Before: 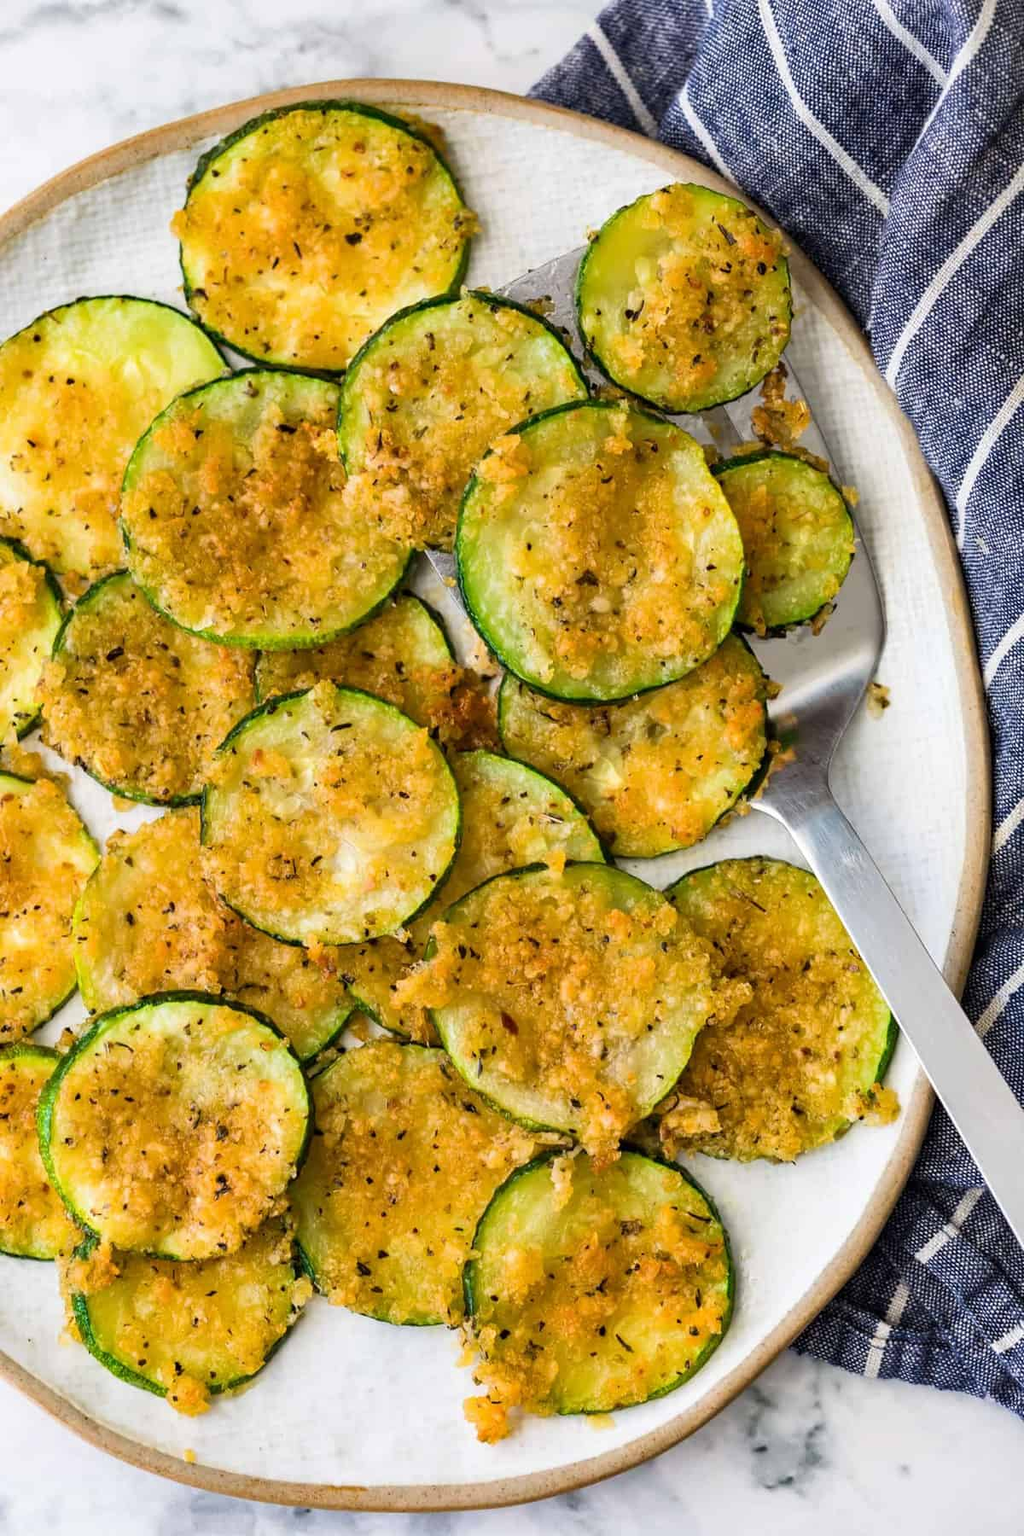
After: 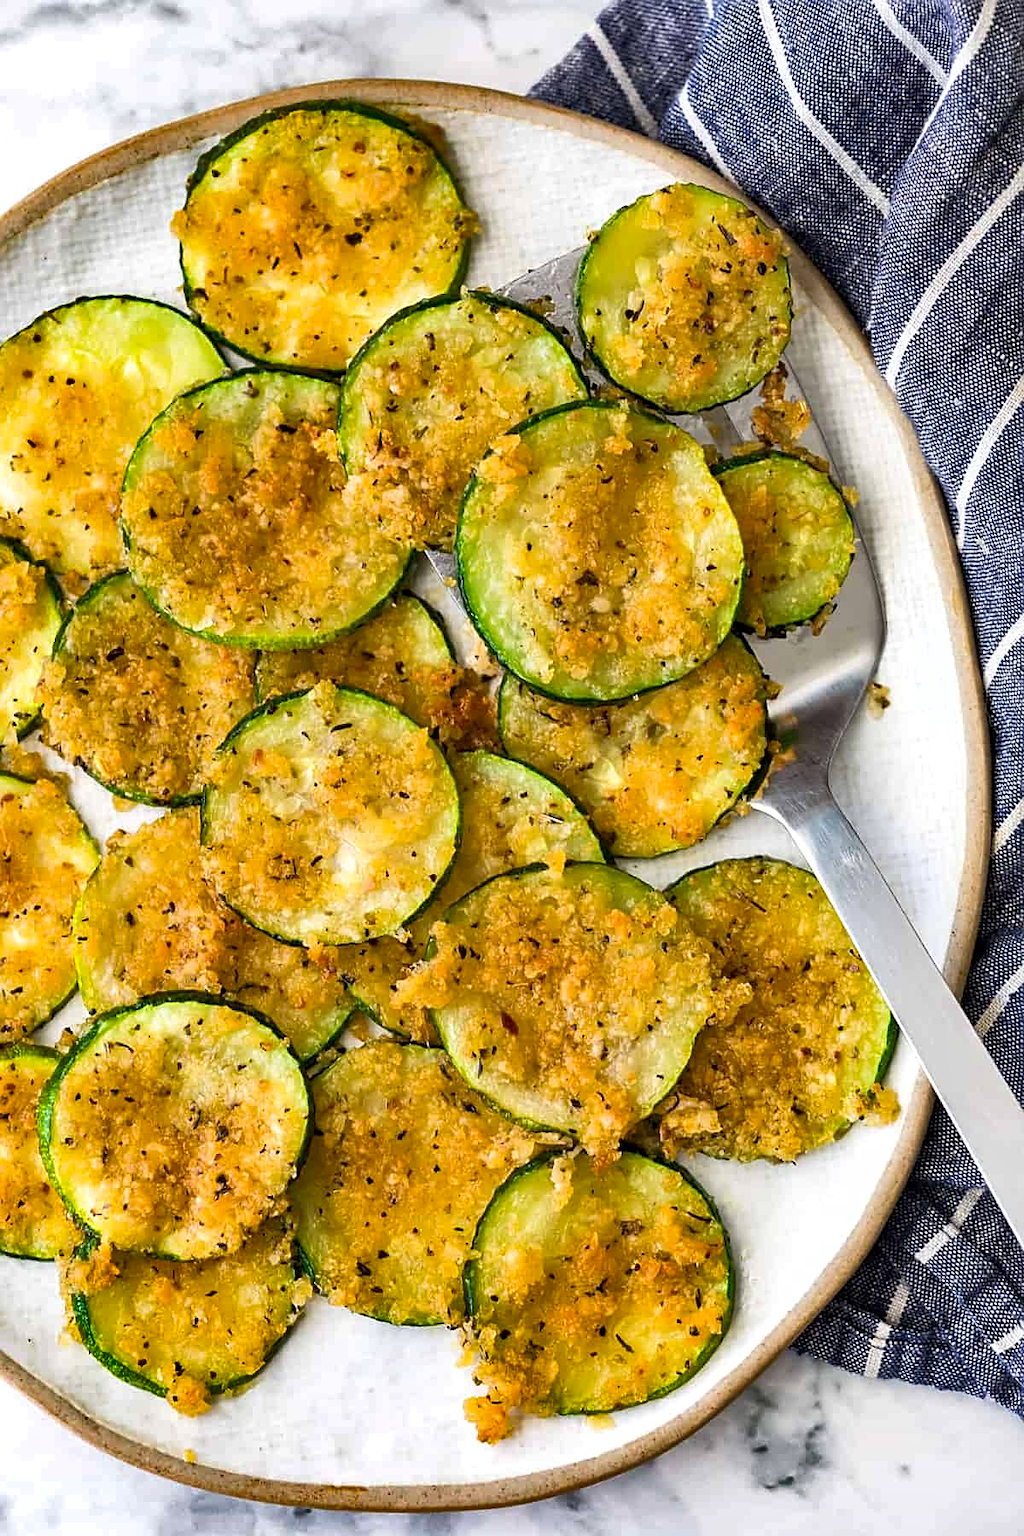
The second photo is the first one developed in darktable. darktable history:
sharpen: on, module defaults
exposure: black level correction 0.001, exposure 0.191 EV, compensate highlight preservation false
shadows and highlights: low approximation 0.01, soften with gaussian
